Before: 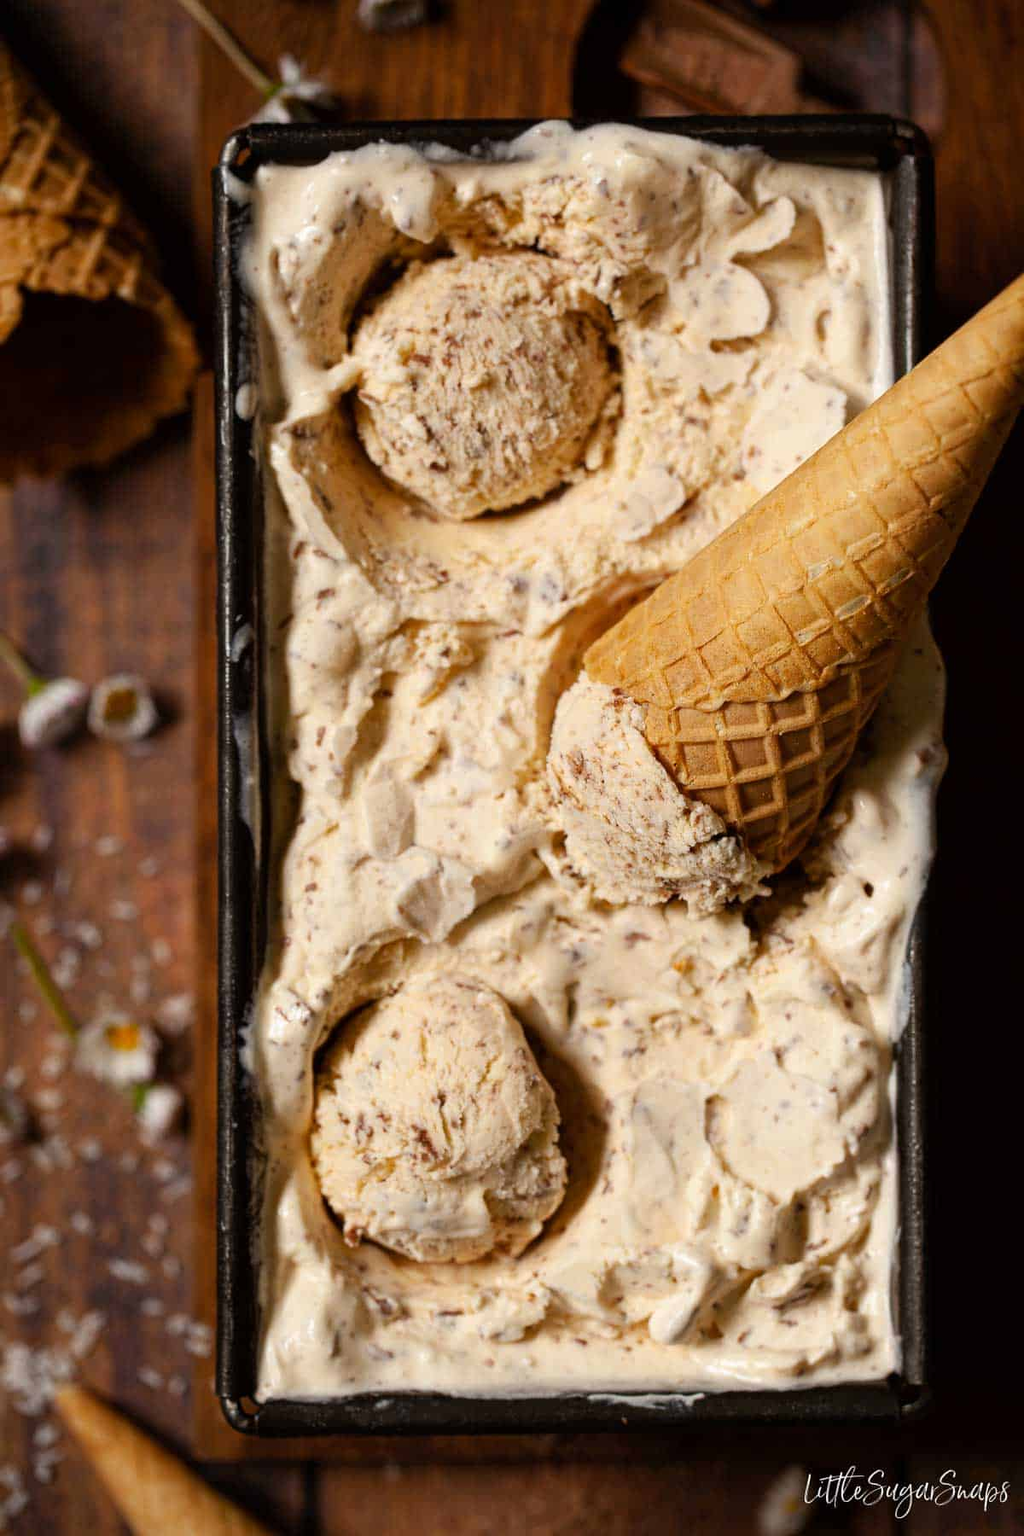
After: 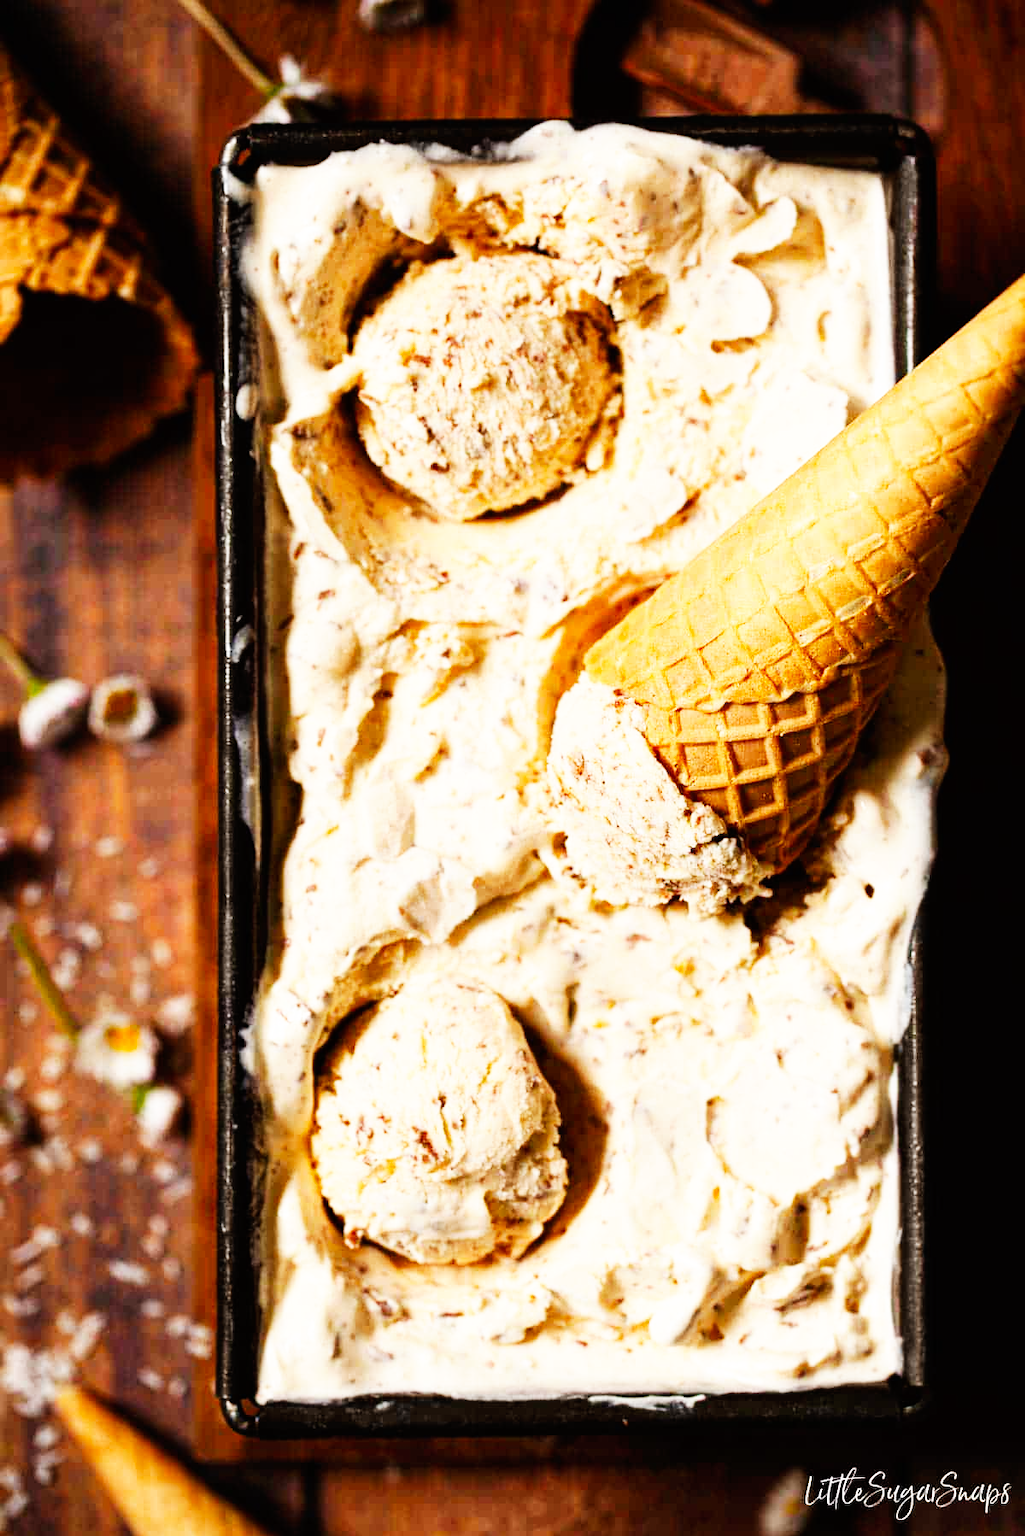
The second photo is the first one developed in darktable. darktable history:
base curve: curves: ch0 [(0, 0) (0.007, 0.004) (0.027, 0.03) (0.046, 0.07) (0.207, 0.54) (0.442, 0.872) (0.673, 0.972) (1, 1)], preserve colors none
crop: bottom 0.066%
